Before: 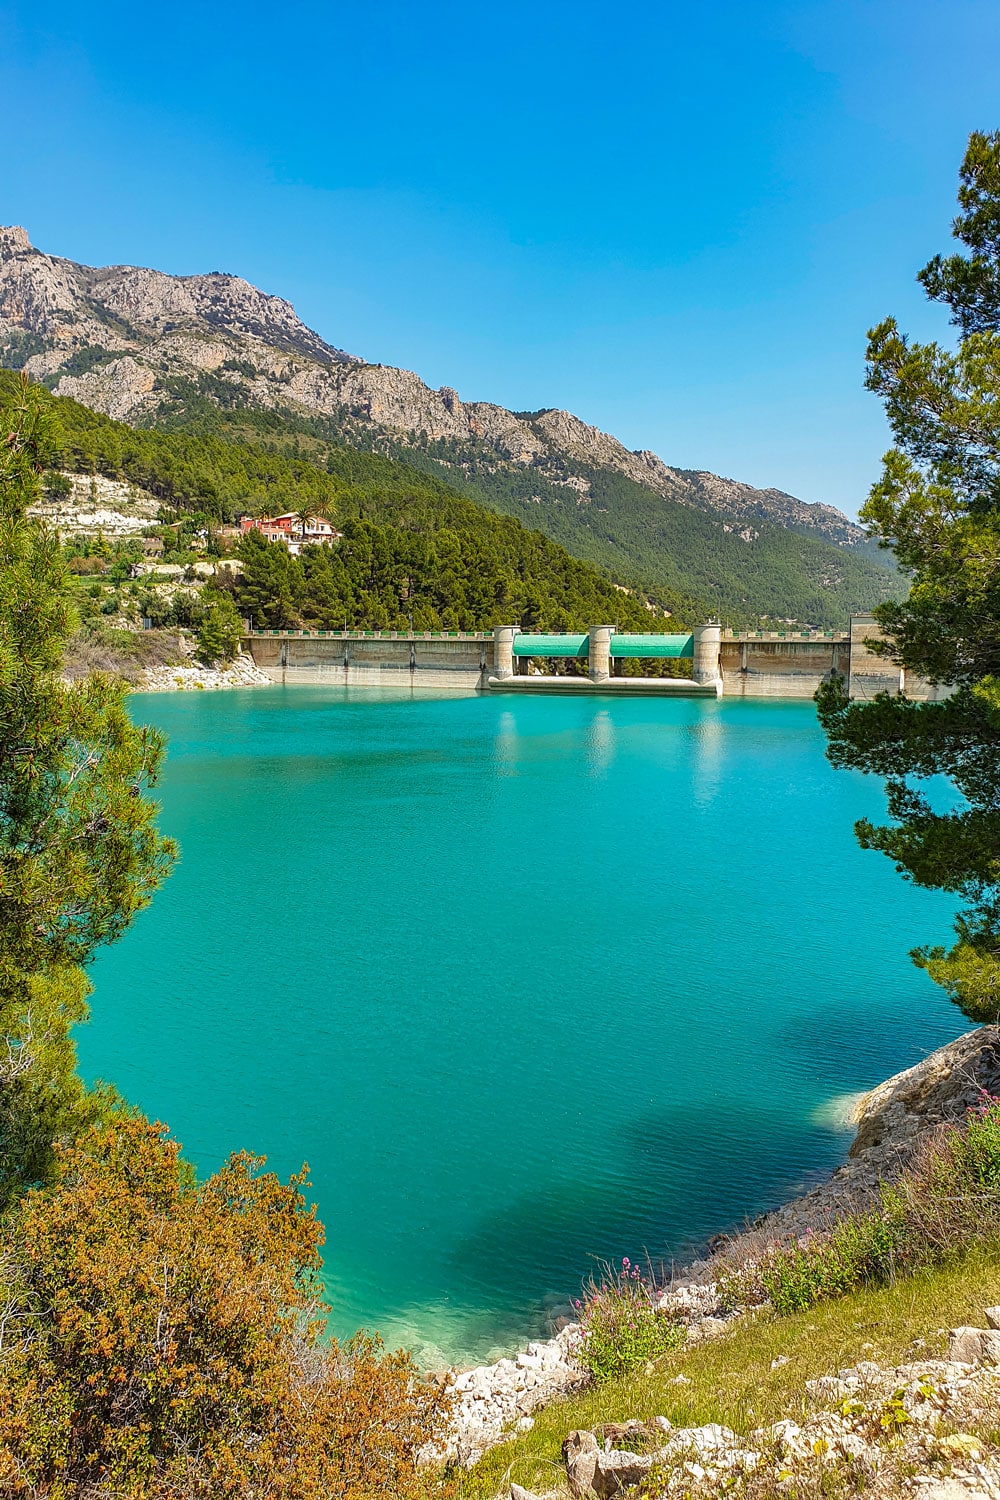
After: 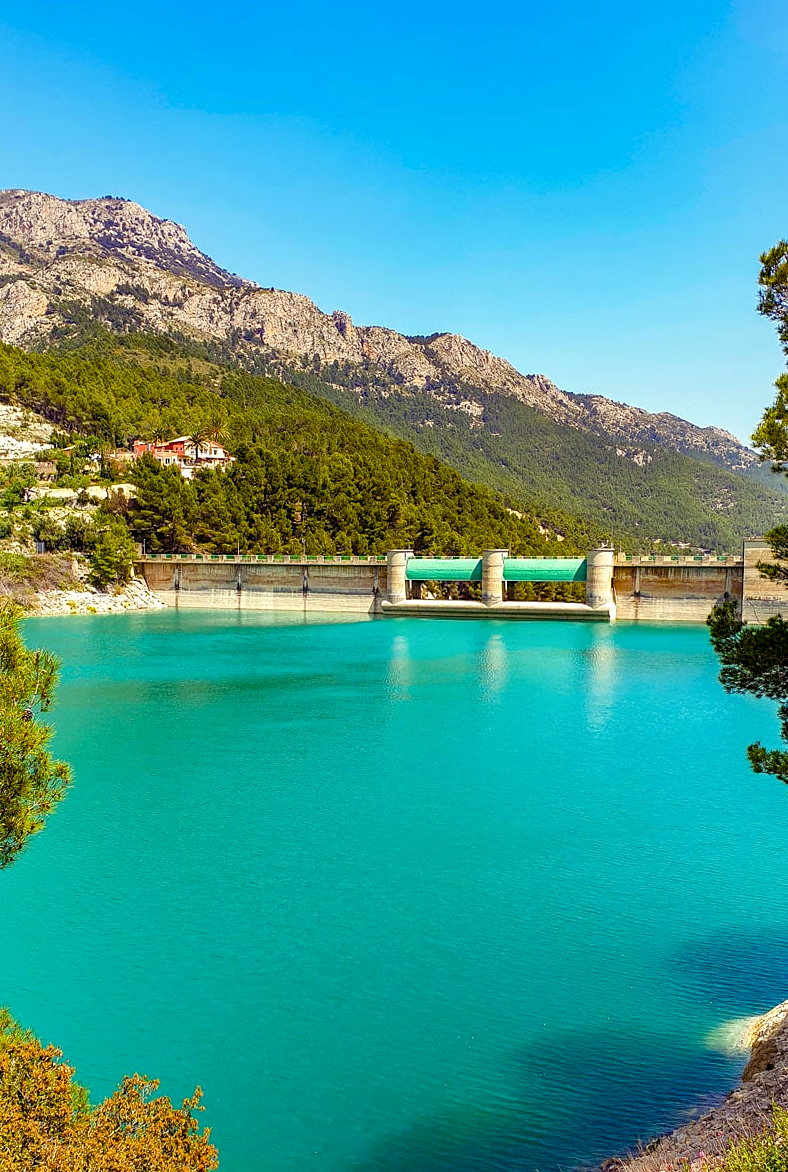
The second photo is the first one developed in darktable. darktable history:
crop and rotate: left 10.77%, top 5.1%, right 10.41%, bottom 16.76%
exposure: exposure 0.258 EV, compensate highlight preservation false
color balance rgb: shadows lift › luminance -21.66%, shadows lift › chroma 8.98%, shadows lift › hue 283.37°, power › chroma 1.05%, power › hue 25.59°, highlights gain › luminance 6.08%, highlights gain › chroma 2.55%, highlights gain › hue 90°, global offset › luminance -0.87%, perceptual saturation grading › global saturation 25%, perceptual saturation grading › highlights -28.39%, perceptual saturation grading › shadows 33.98%
